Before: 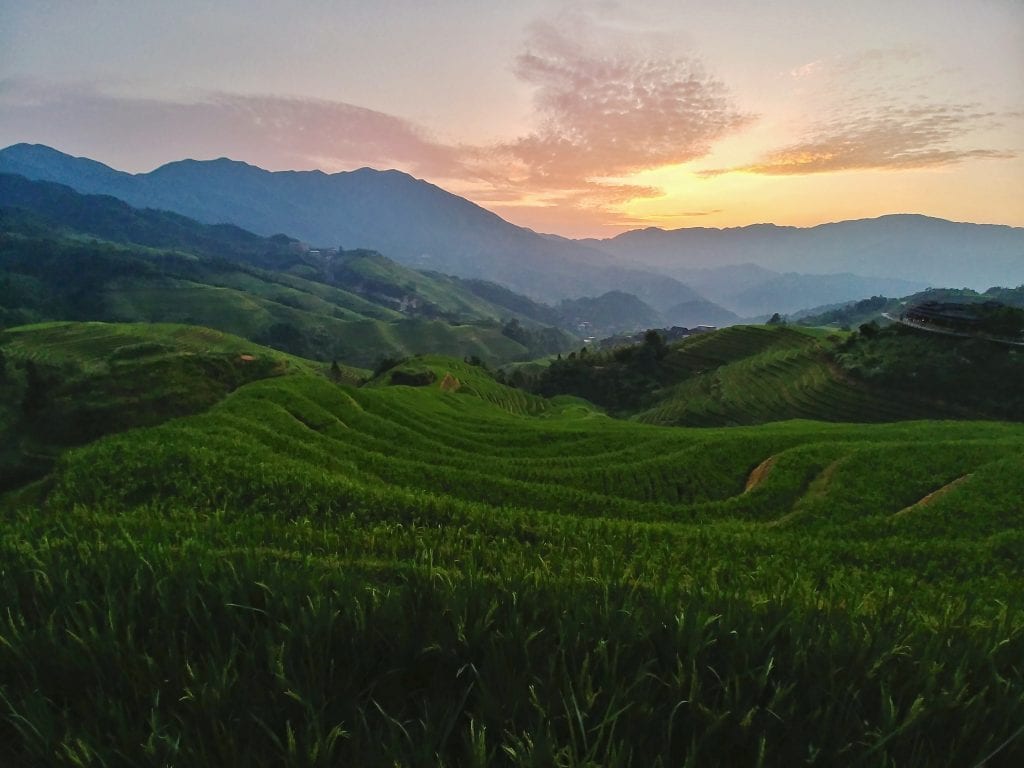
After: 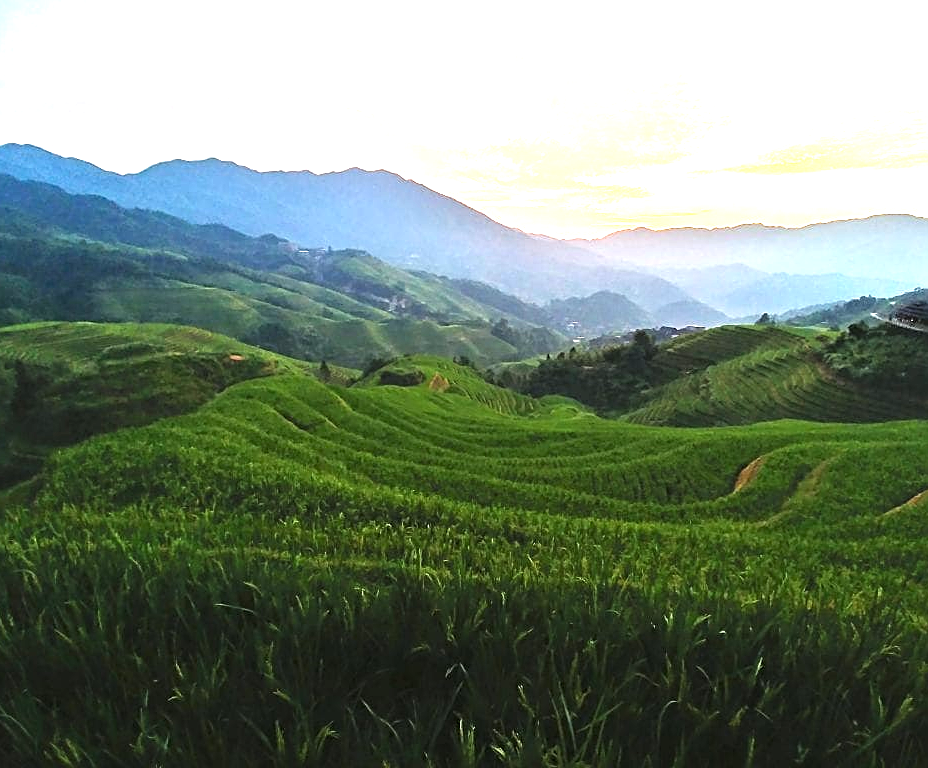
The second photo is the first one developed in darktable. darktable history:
crop and rotate: left 1.116%, right 8.205%
sharpen: on, module defaults
levels: levels [0, 0.498, 1]
tone equalizer: -8 EV -0.714 EV, -7 EV -0.734 EV, -6 EV -0.583 EV, -5 EV -0.408 EV, -3 EV 0.404 EV, -2 EV 0.6 EV, -1 EV 0.697 EV, +0 EV 0.755 EV
exposure: black level correction 0, exposure 1 EV, compensate highlight preservation false
